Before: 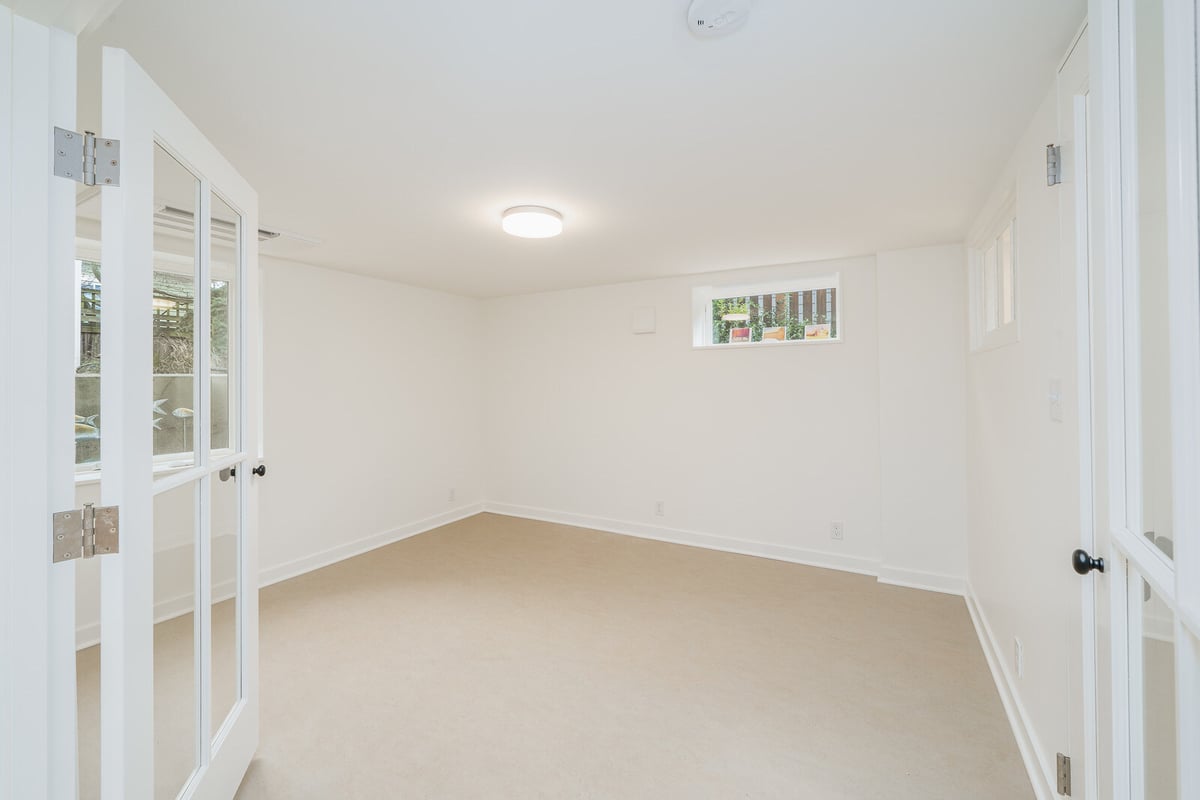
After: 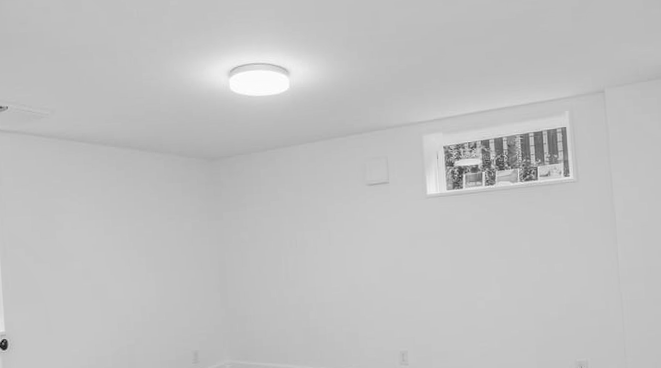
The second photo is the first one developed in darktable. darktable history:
crop: left 20.932%, top 15.471%, right 21.848%, bottom 34.081%
local contrast: detail 130%
rotate and perspective: rotation -3.52°, crop left 0.036, crop right 0.964, crop top 0.081, crop bottom 0.919
exposure: black level correction 0.001, exposure 0.014 EV, compensate highlight preservation false
monochrome: a 30.25, b 92.03
